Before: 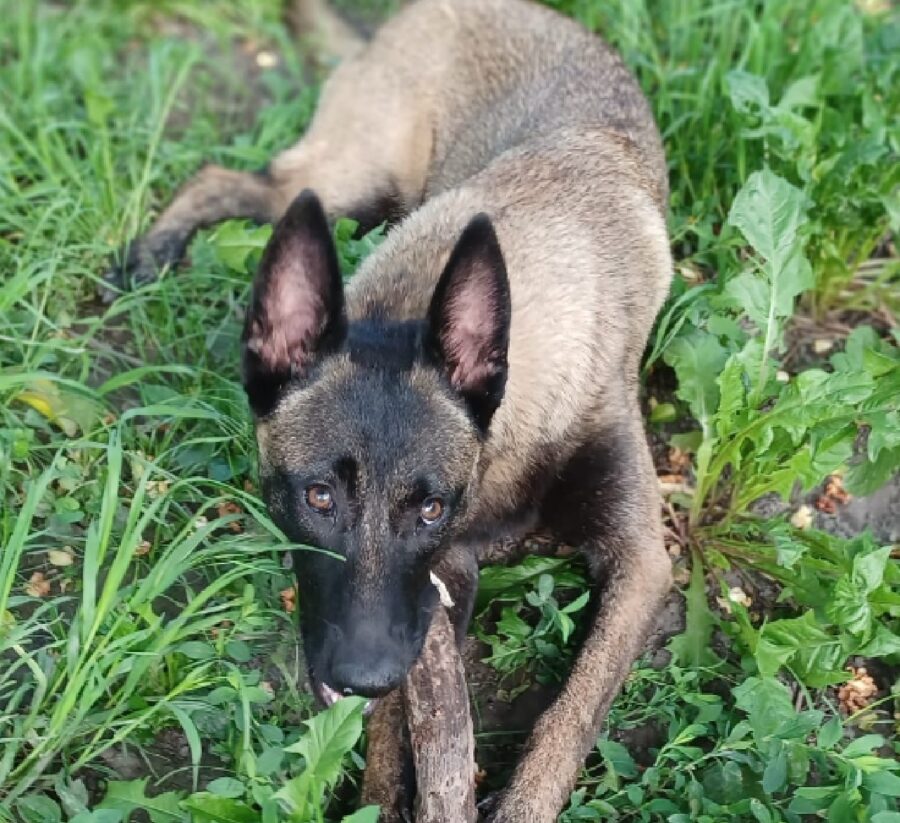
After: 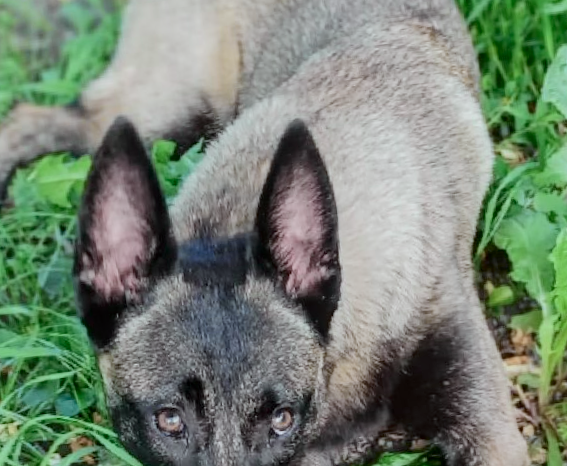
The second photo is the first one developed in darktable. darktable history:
white balance: red 0.925, blue 1.046
tone curve: curves: ch0 [(0, 0.019) (0.066, 0.043) (0.189, 0.182) (0.359, 0.417) (0.485, 0.576) (0.656, 0.734) (0.851, 0.861) (0.997, 0.959)]; ch1 [(0, 0) (0.179, 0.123) (0.381, 0.36) (0.425, 0.41) (0.474, 0.472) (0.499, 0.501) (0.514, 0.517) (0.571, 0.584) (0.649, 0.677) (0.812, 0.856) (1, 1)]; ch2 [(0, 0) (0.246, 0.214) (0.421, 0.427) (0.459, 0.484) (0.5, 0.504) (0.518, 0.523) (0.529, 0.544) (0.56, 0.581) (0.617, 0.631) (0.744, 0.734) (0.867, 0.821) (0.993, 0.889)], color space Lab, independent channels, preserve colors none
contrast brightness saturation: contrast -0.02, brightness -0.01, saturation 0.03
exposure: compensate highlight preservation false
tone equalizer: -8 EV 0.25 EV, -7 EV 0.417 EV, -6 EV 0.417 EV, -5 EV 0.25 EV, -3 EV -0.25 EV, -2 EV -0.417 EV, -1 EV -0.417 EV, +0 EV -0.25 EV, edges refinement/feathering 500, mask exposure compensation -1.57 EV, preserve details guided filter
crop: left 20.932%, top 15.471%, right 21.848%, bottom 34.081%
rotate and perspective: rotation -6.83°, automatic cropping off
local contrast: on, module defaults
